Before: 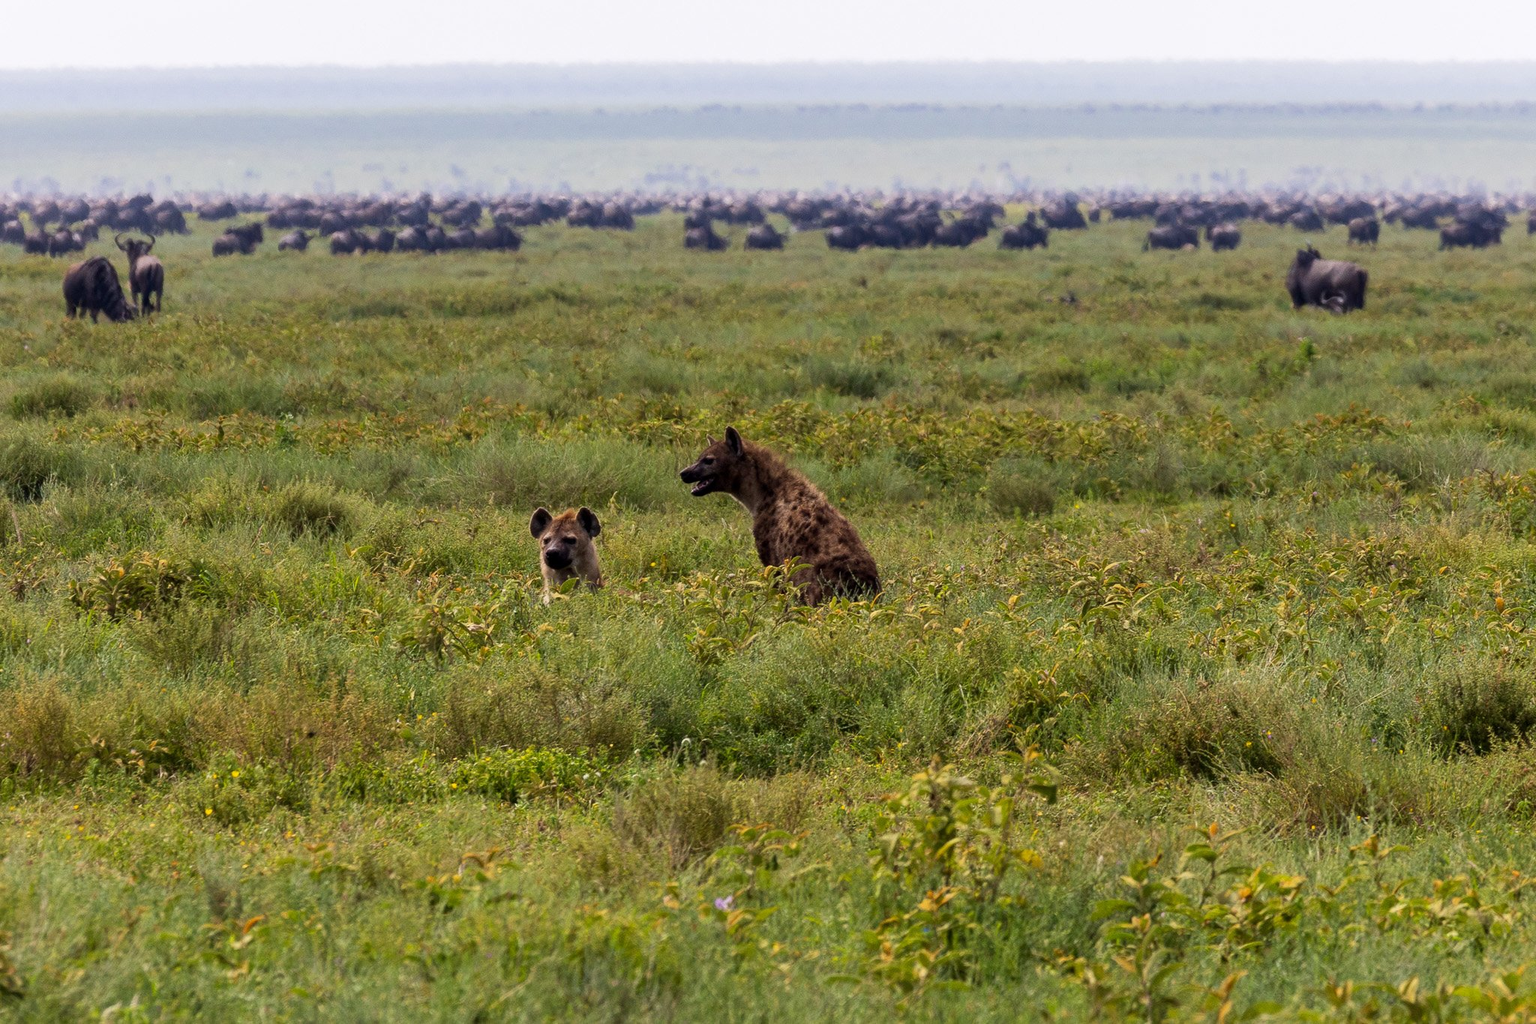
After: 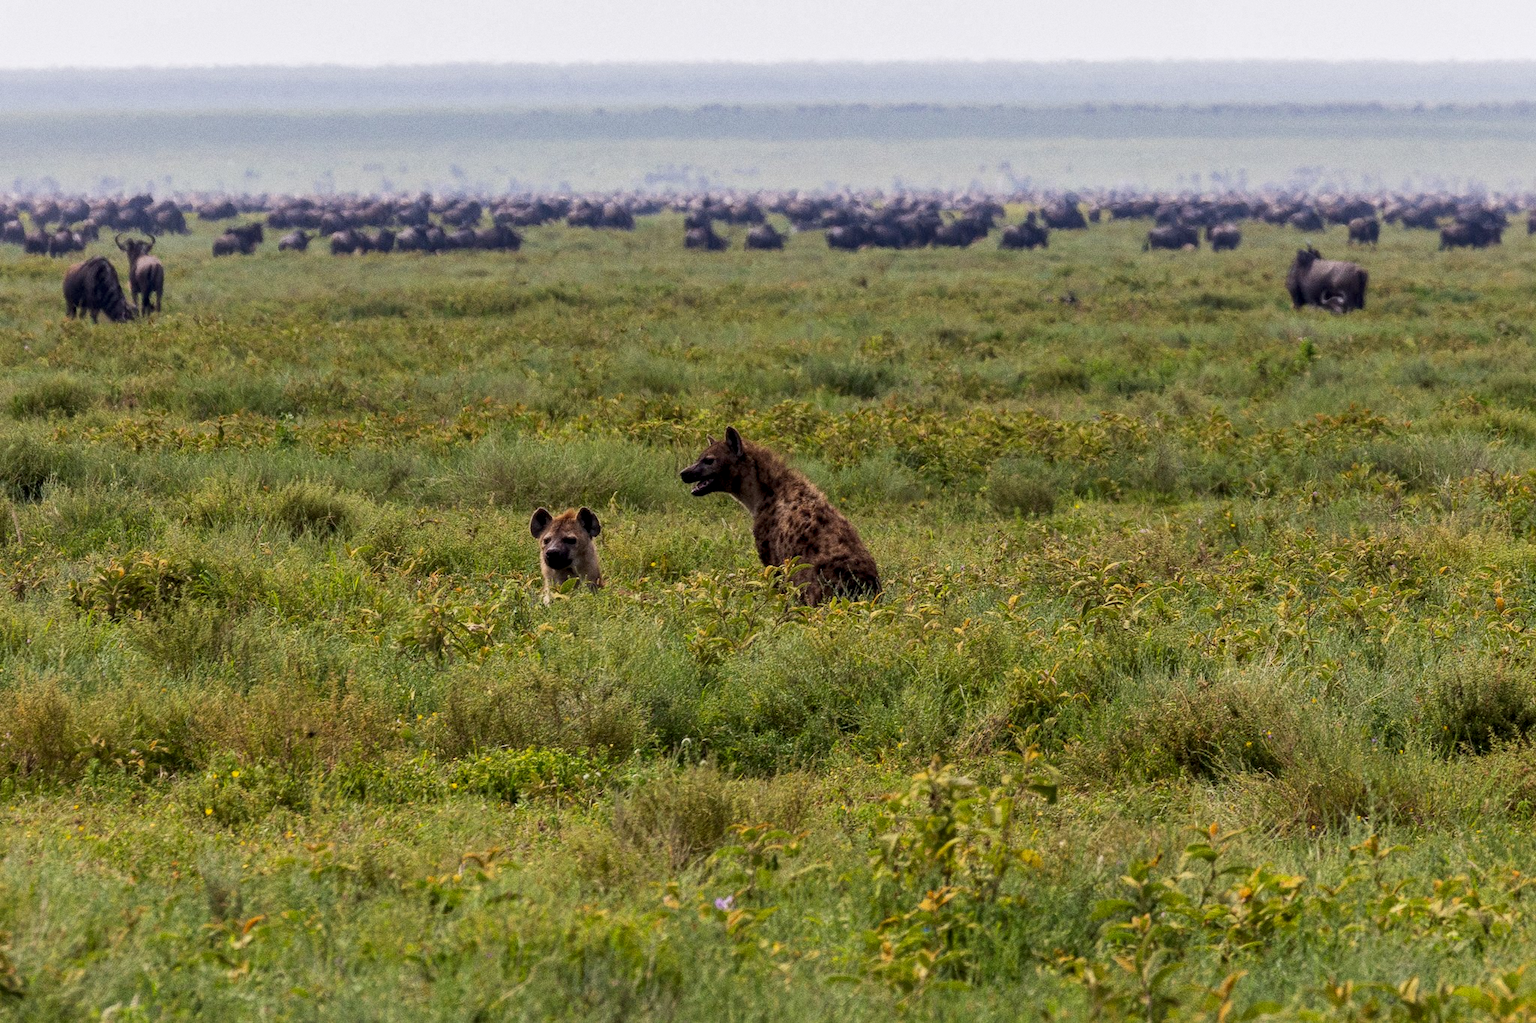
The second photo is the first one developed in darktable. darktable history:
exposure: compensate exposure bias true, compensate highlight preservation false
shadows and highlights: shadows 25, white point adjustment -3, highlights -30
local contrast: highlights 100%, shadows 100%, detail 131%, midtone range 0.2
grain: coarseness 0.09 ISO
